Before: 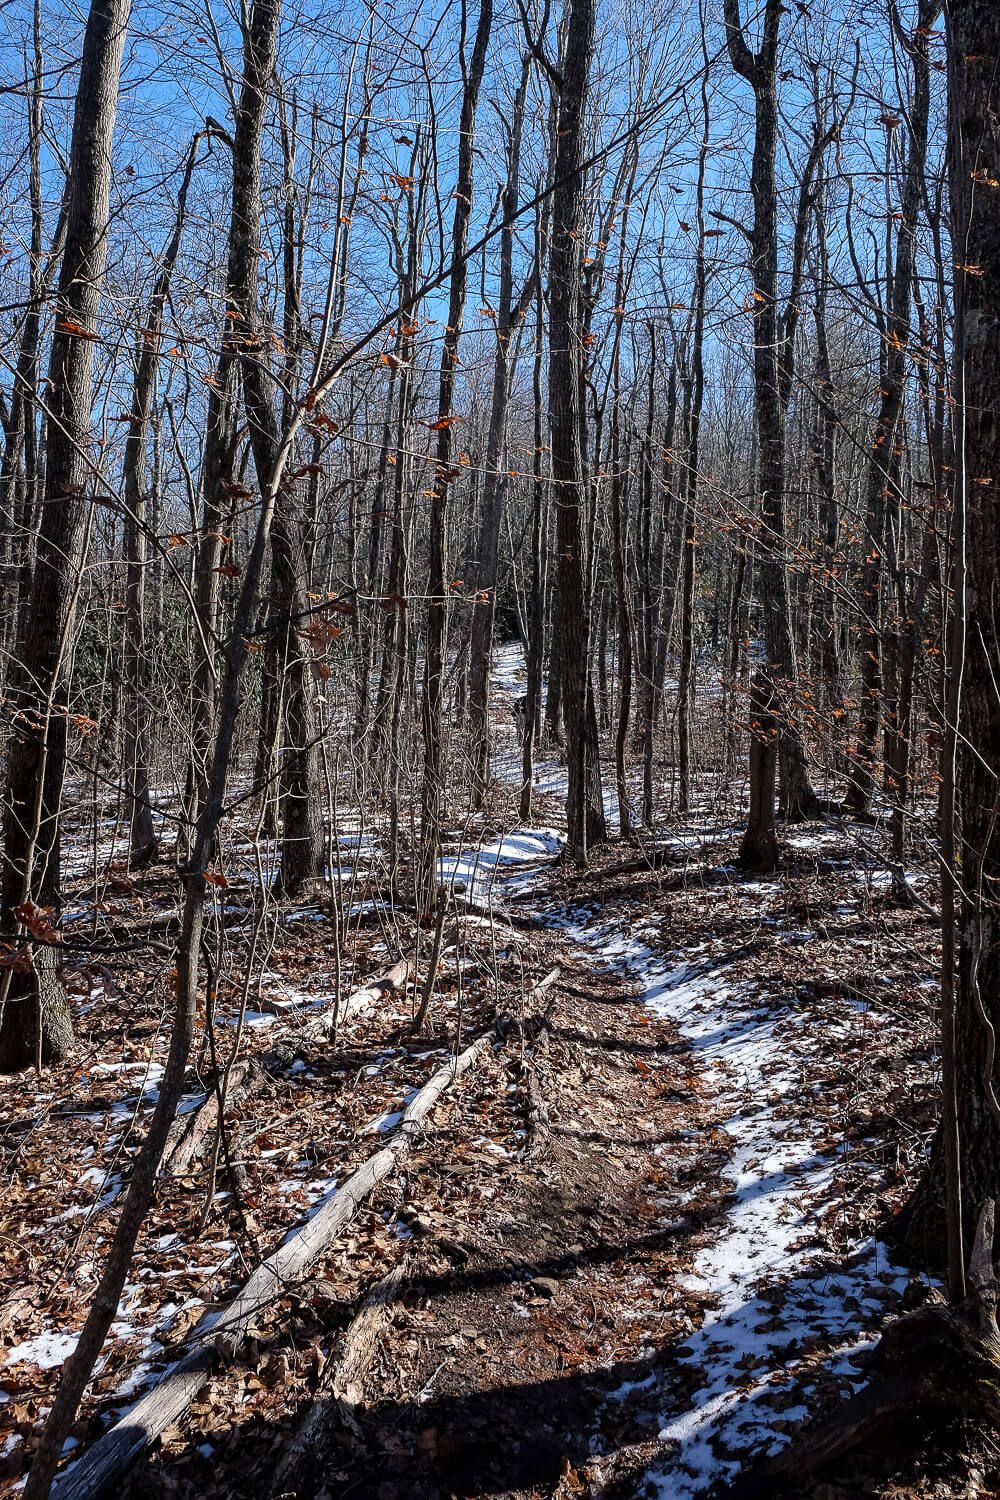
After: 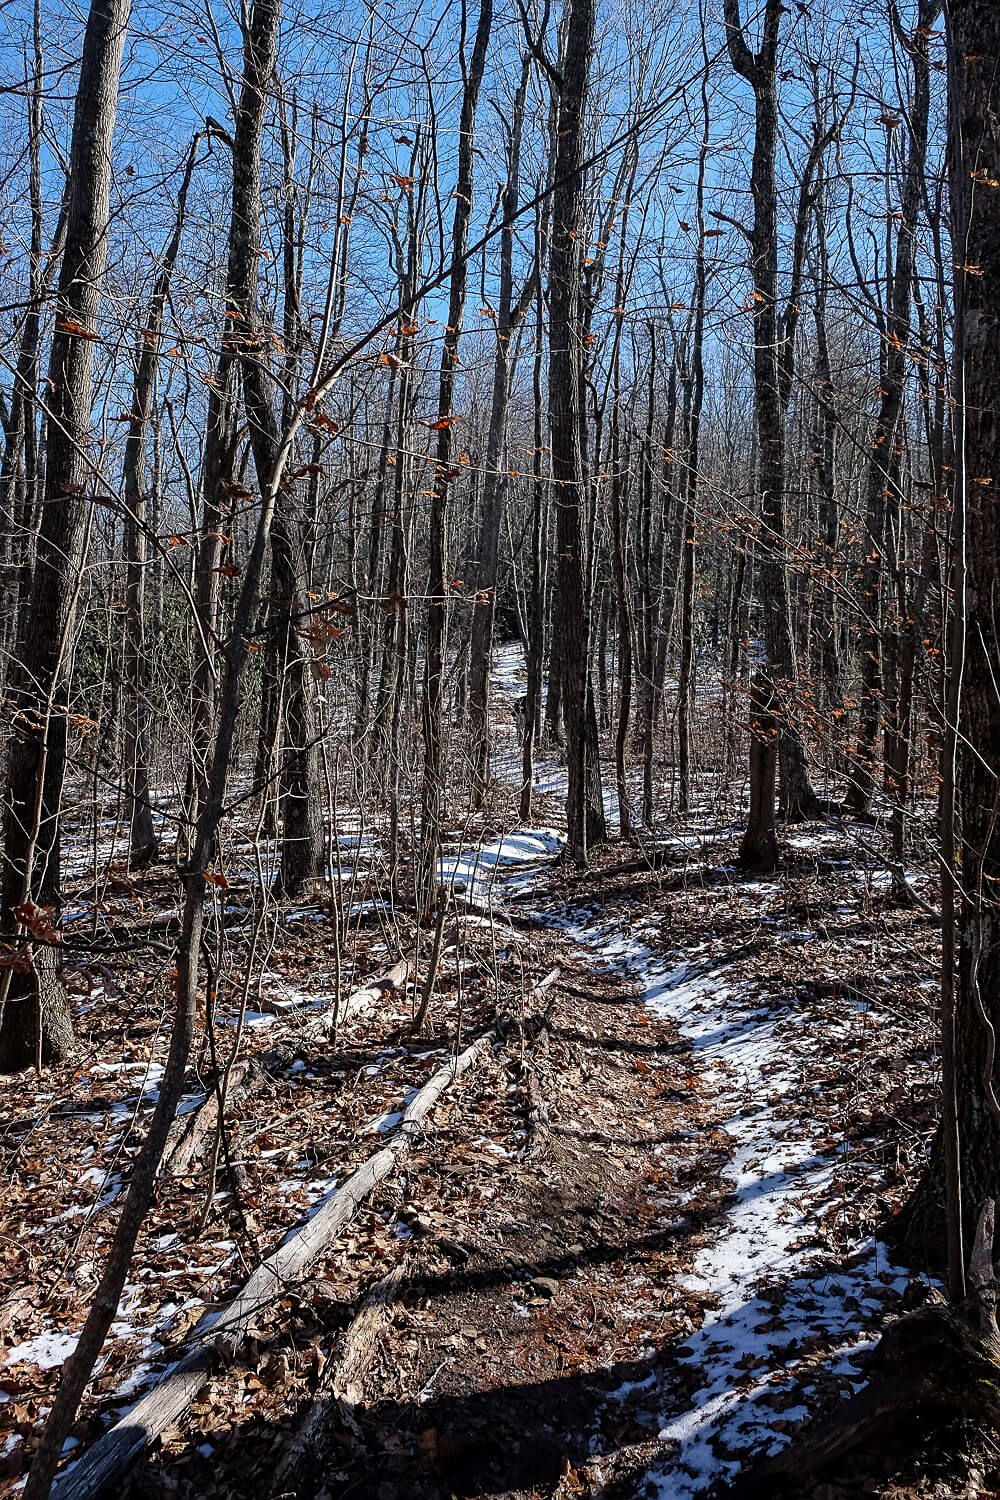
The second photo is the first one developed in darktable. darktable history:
sharpen: amount 0.2
exposure: exposure -0.072 EV, compensate highlight preservation false
